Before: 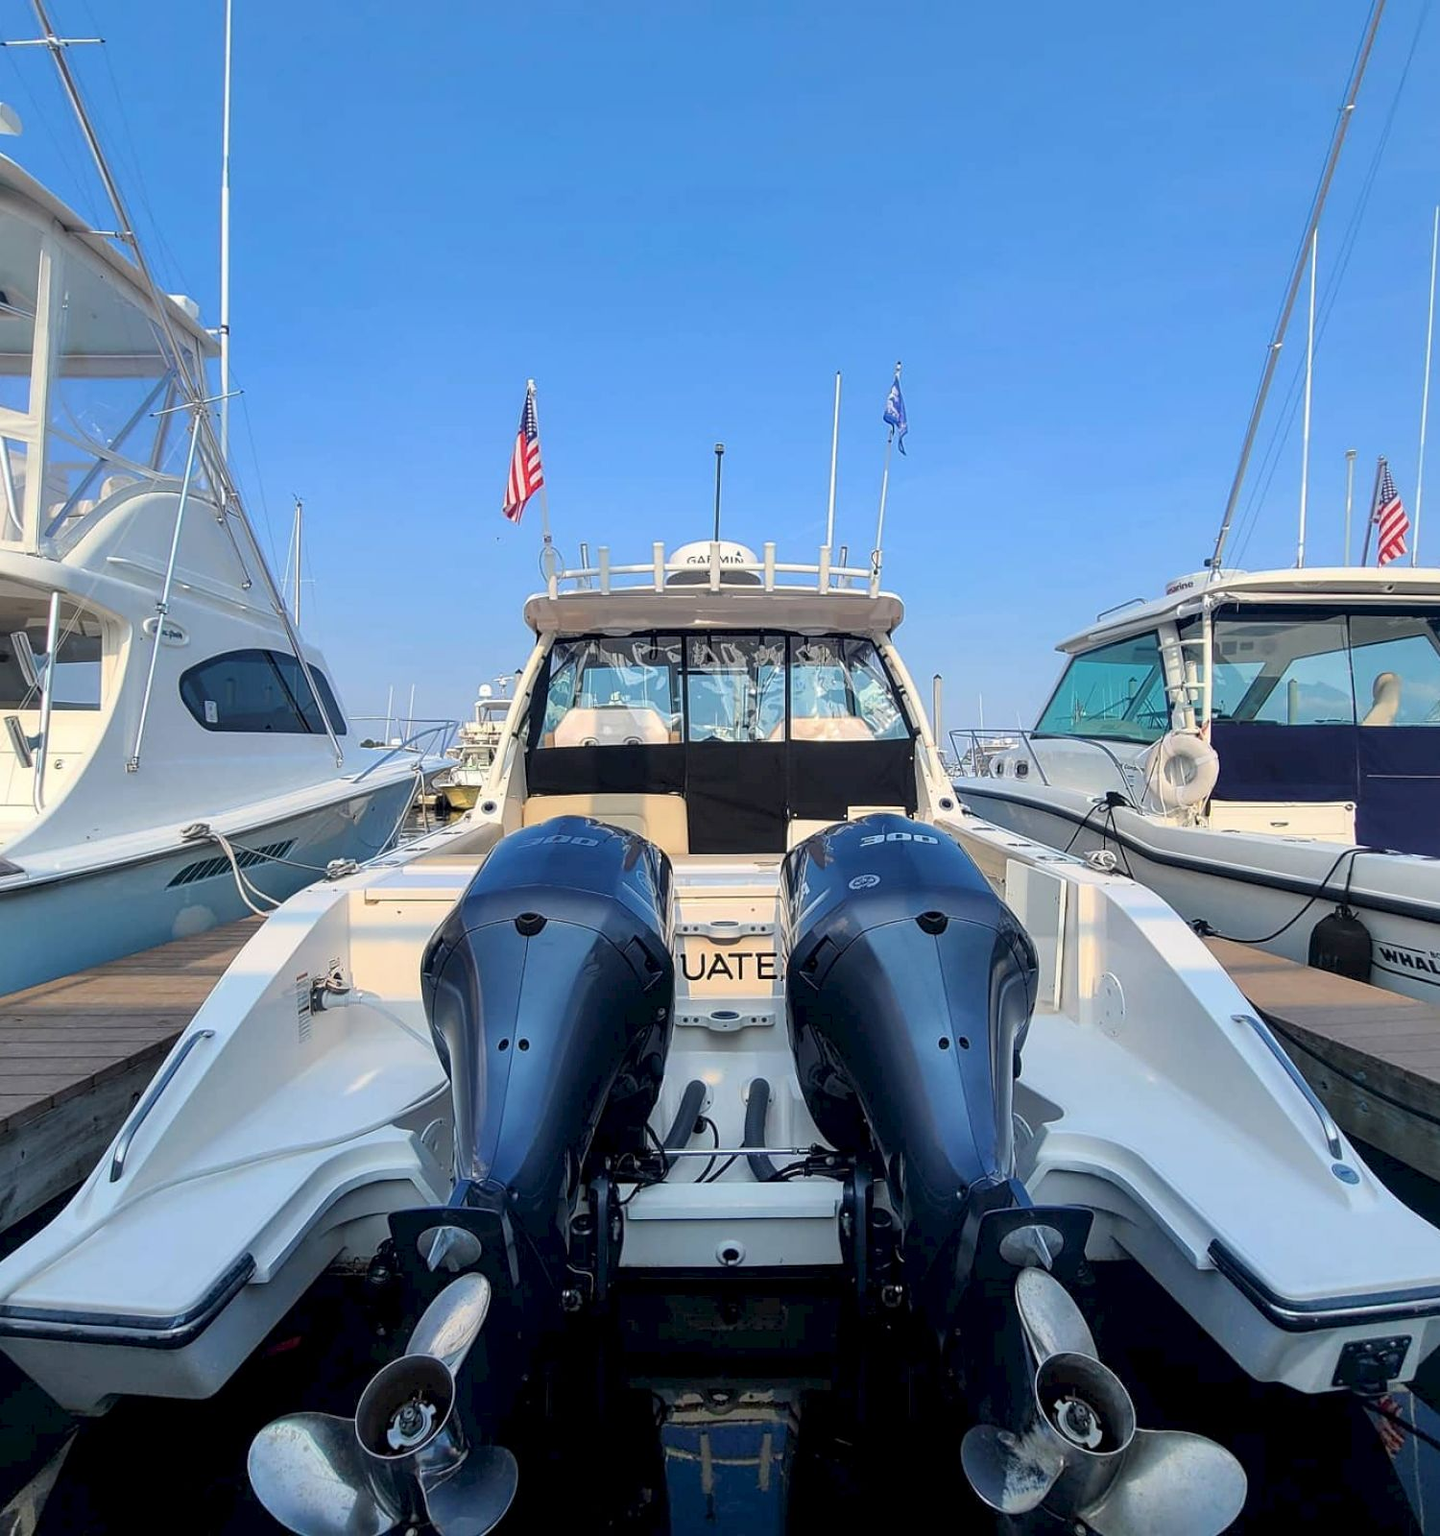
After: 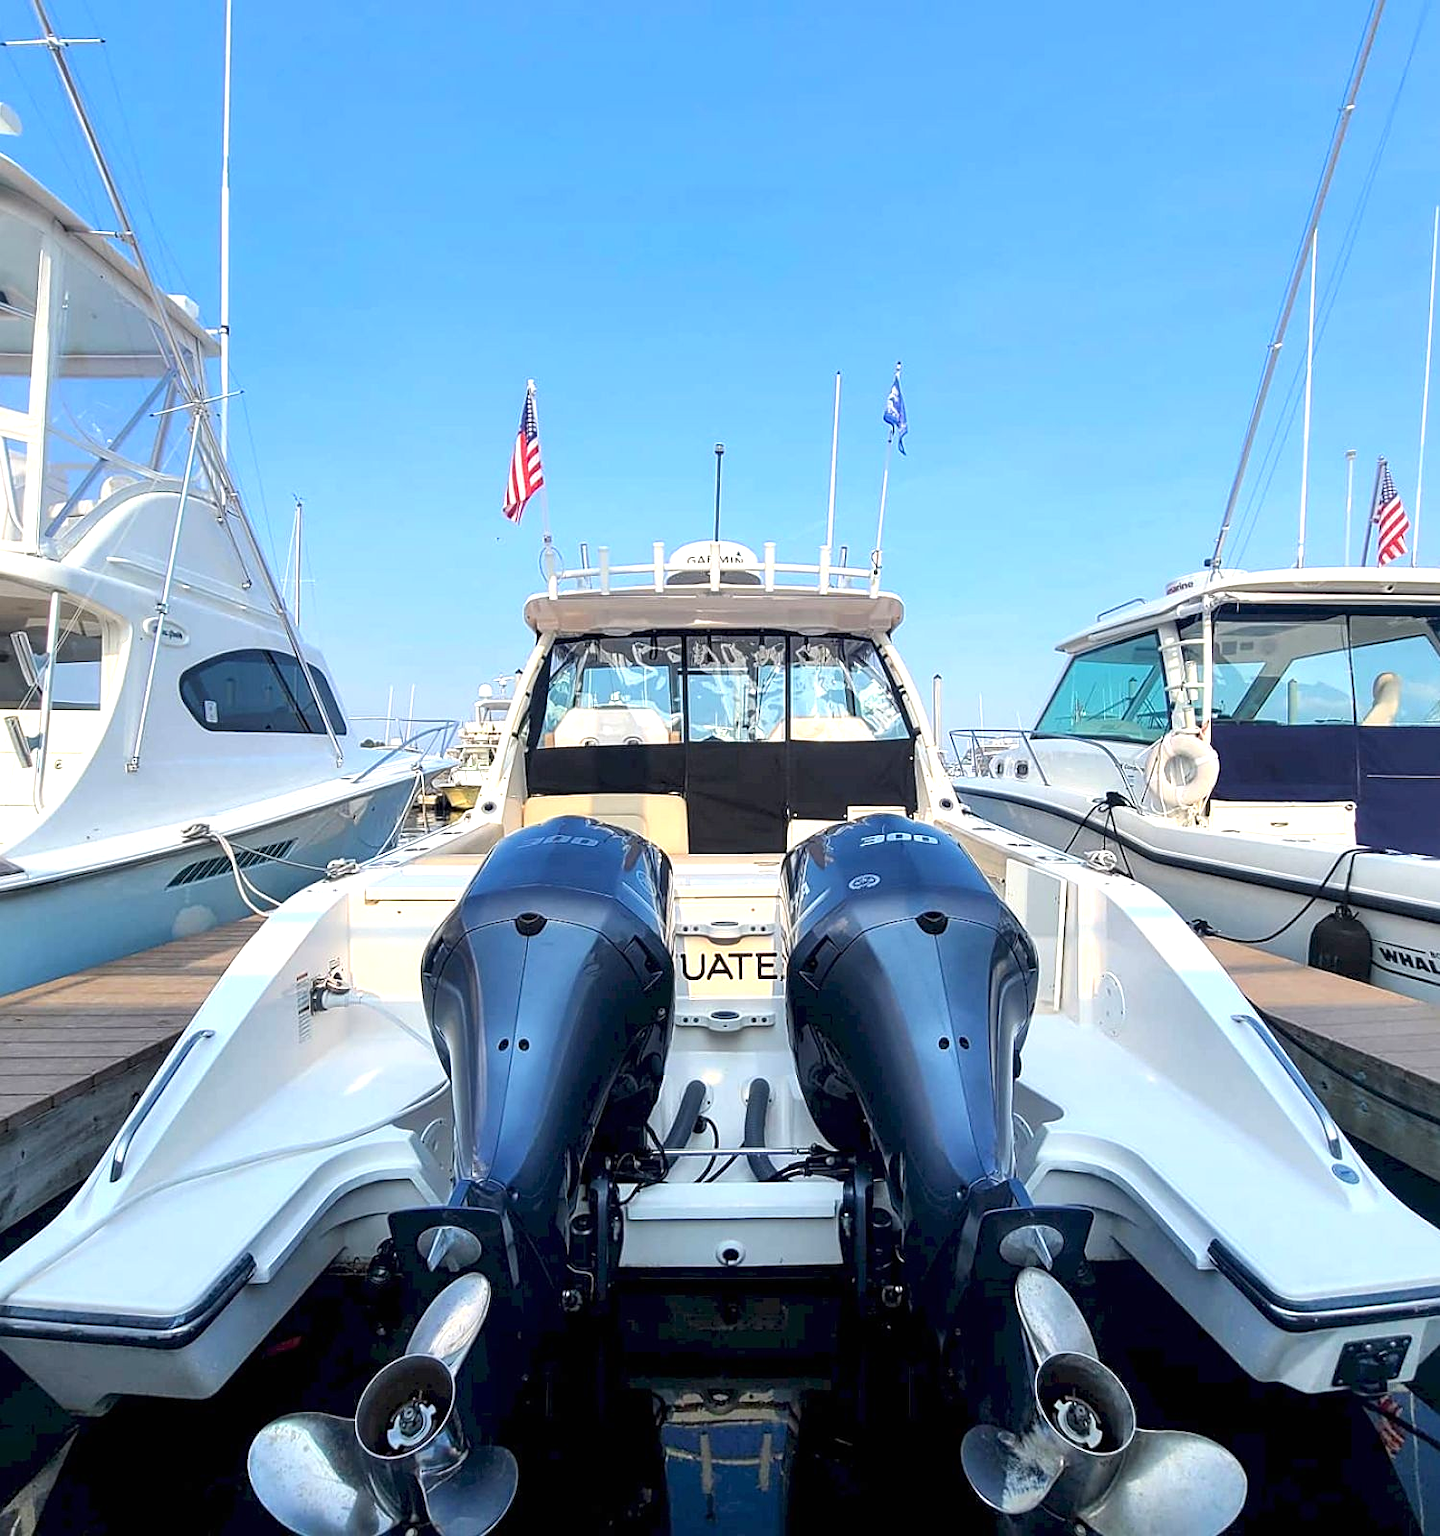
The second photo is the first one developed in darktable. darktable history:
exposure: black level correction 0, exposure 0.698 EV, compensate highlight preservation false
sharpen: amount 0.211
